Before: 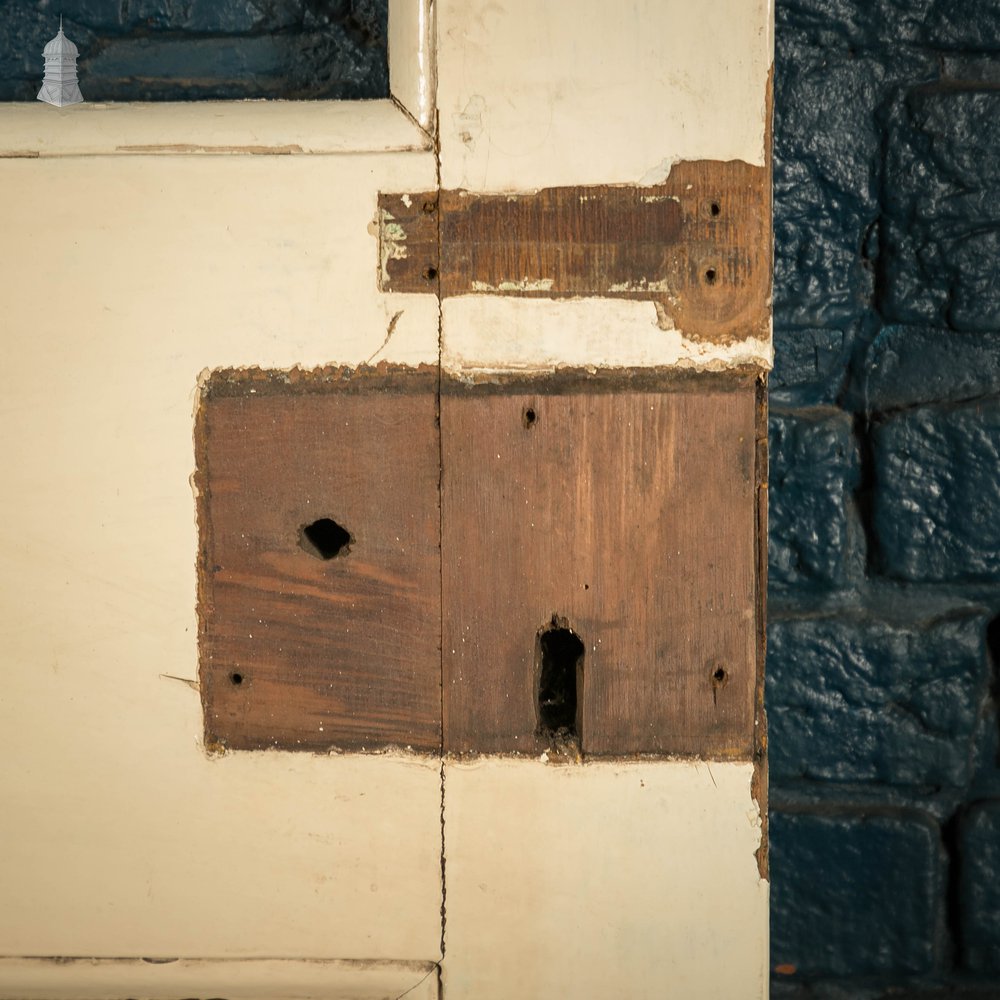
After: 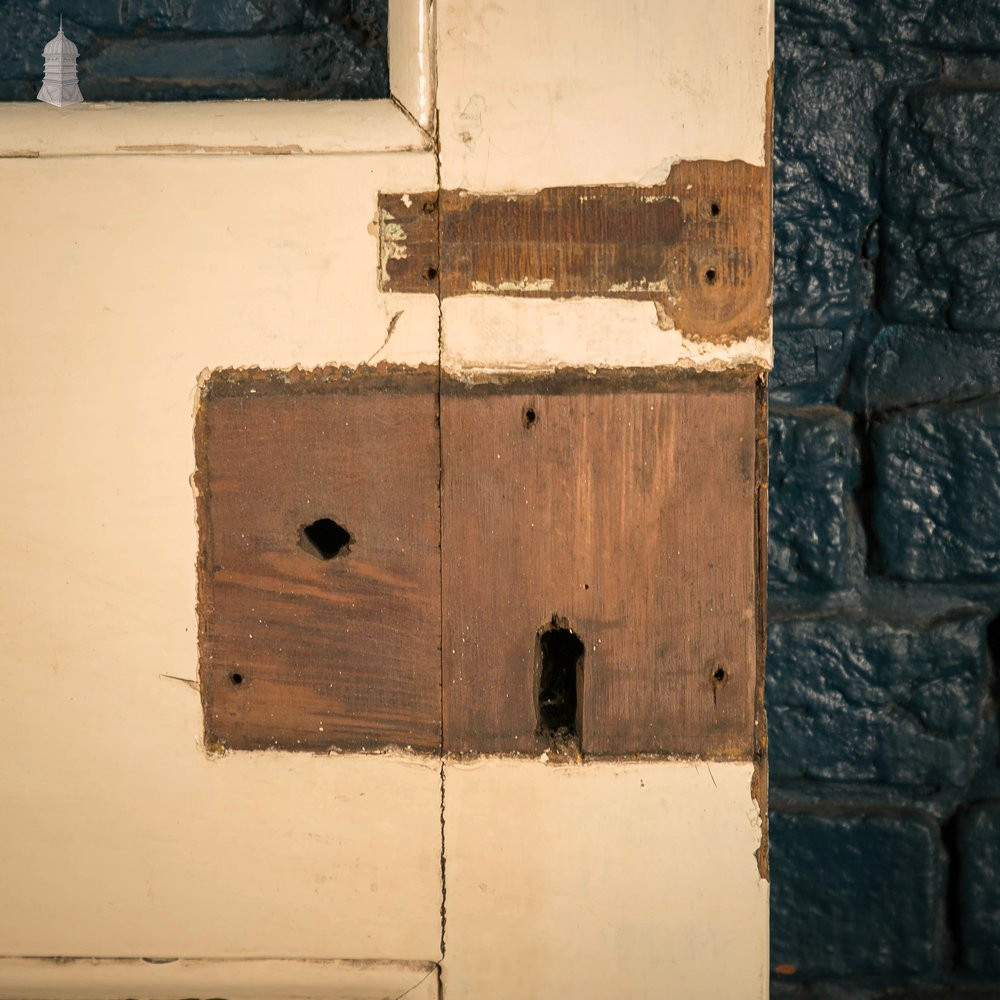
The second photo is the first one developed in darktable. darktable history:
color correction: highlights a* 5.97, highlights b* 4.91
